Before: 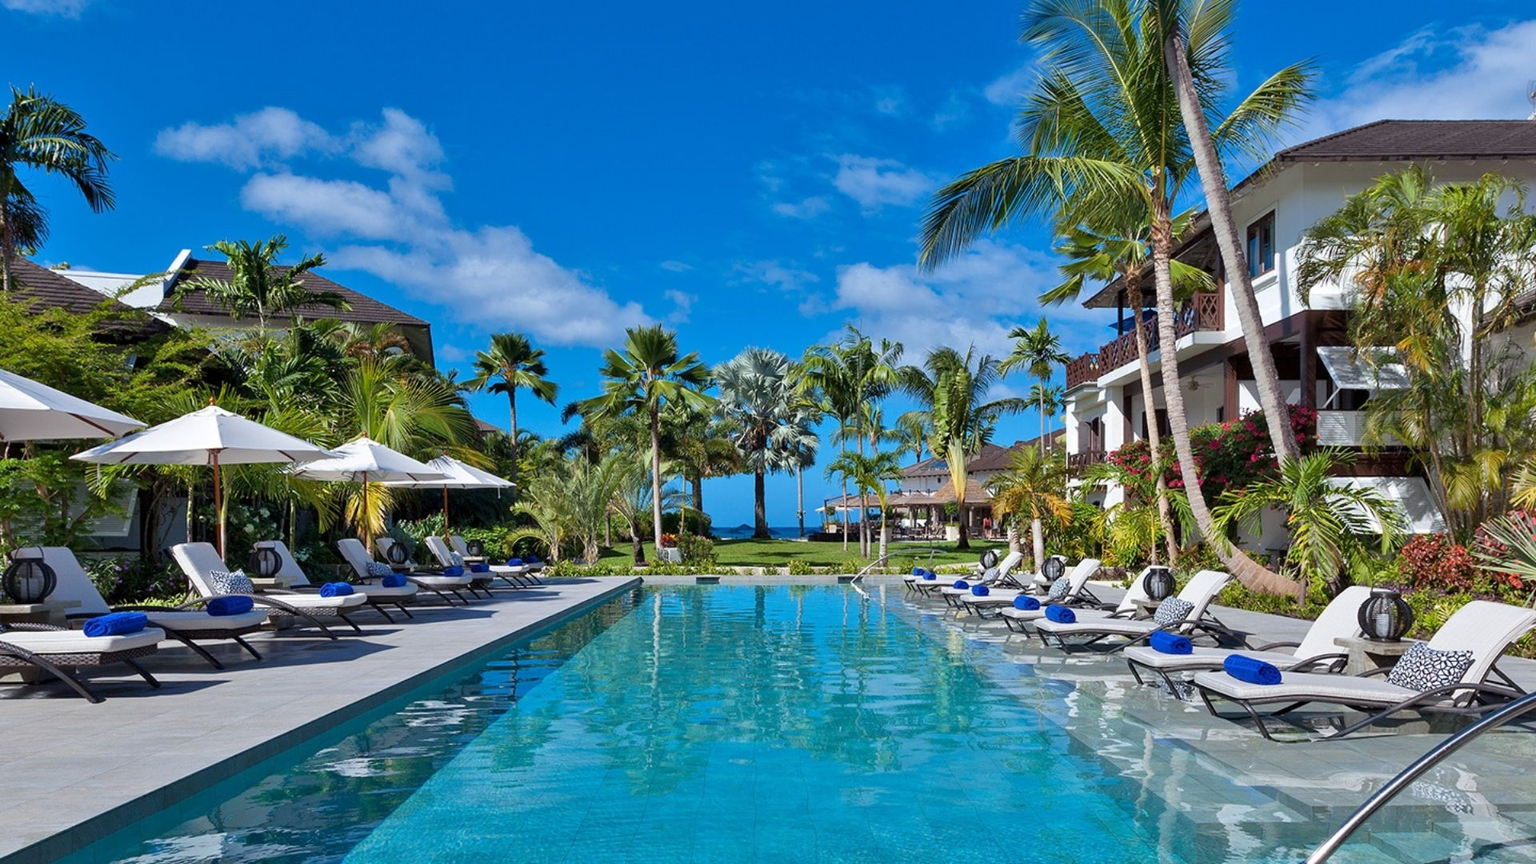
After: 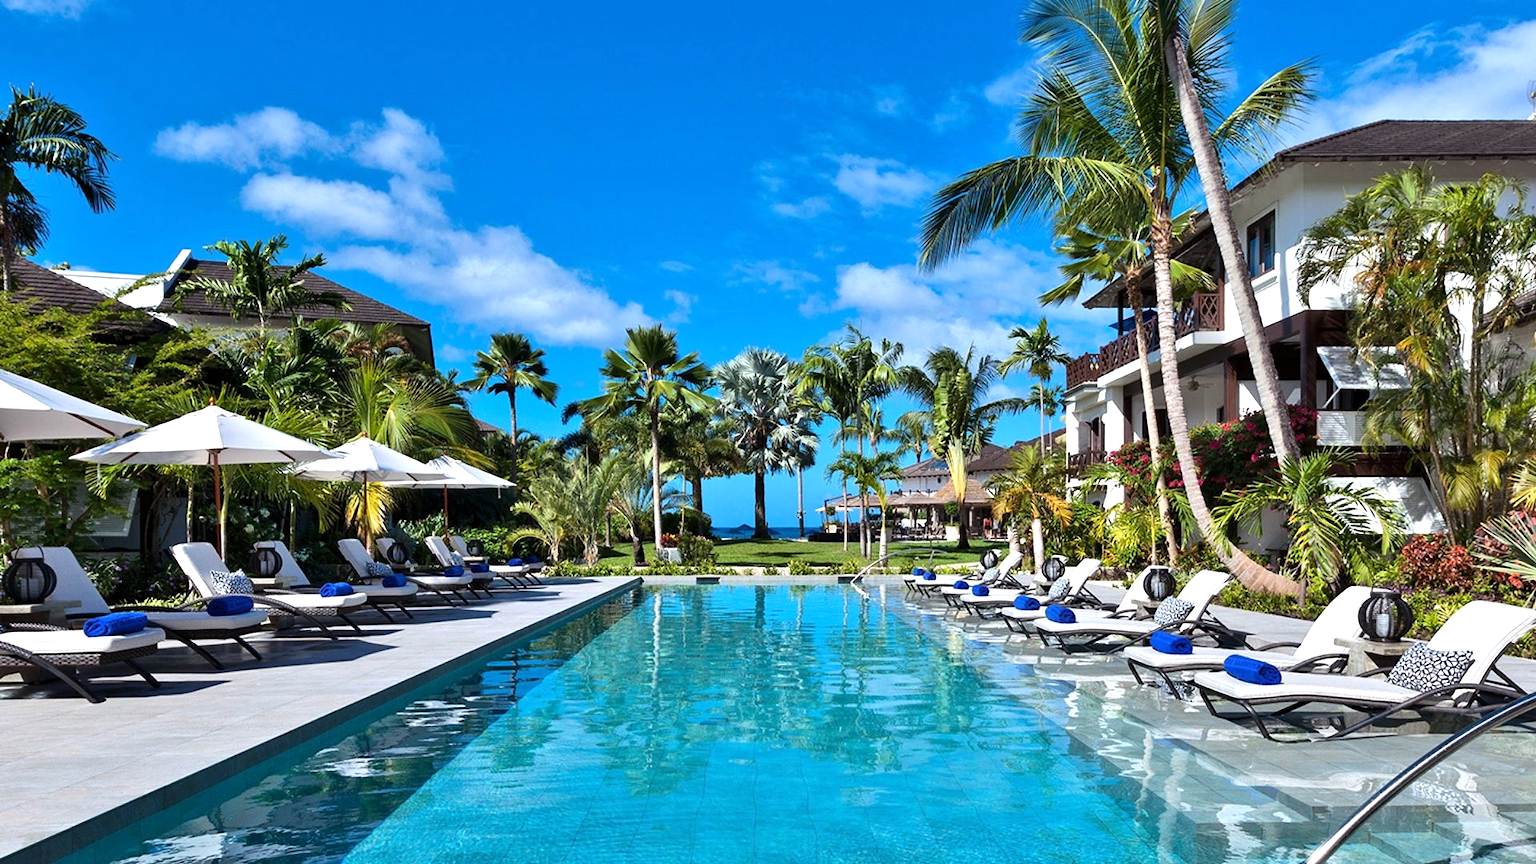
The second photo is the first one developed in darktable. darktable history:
tone equalizer: -8 EV -0.734 EV, -7 EV -0.696 EV, -6 EV -0.622 EV, -5 EV -0.375 EV, -3 EV 0.394 EV, -2 EV 0.6 EV, -1 EV 0.69 EV, +0 EV 0.755 EV, edges refinement/feathering 500, mask exposure compensation -1.57 EV, preserve details no
